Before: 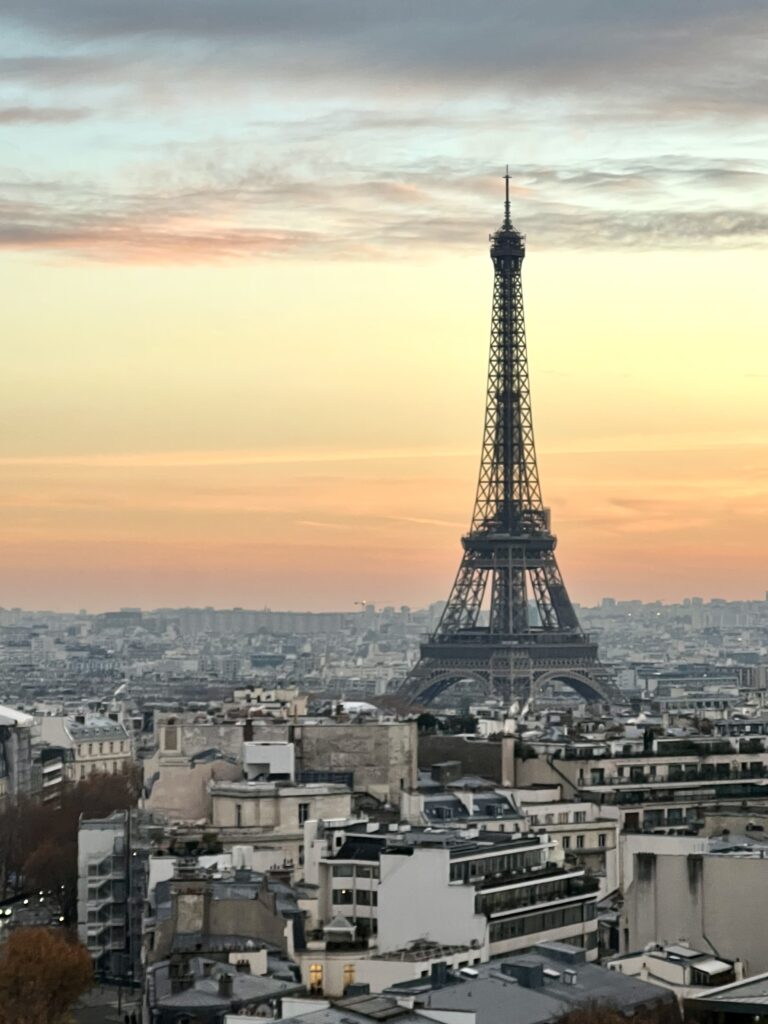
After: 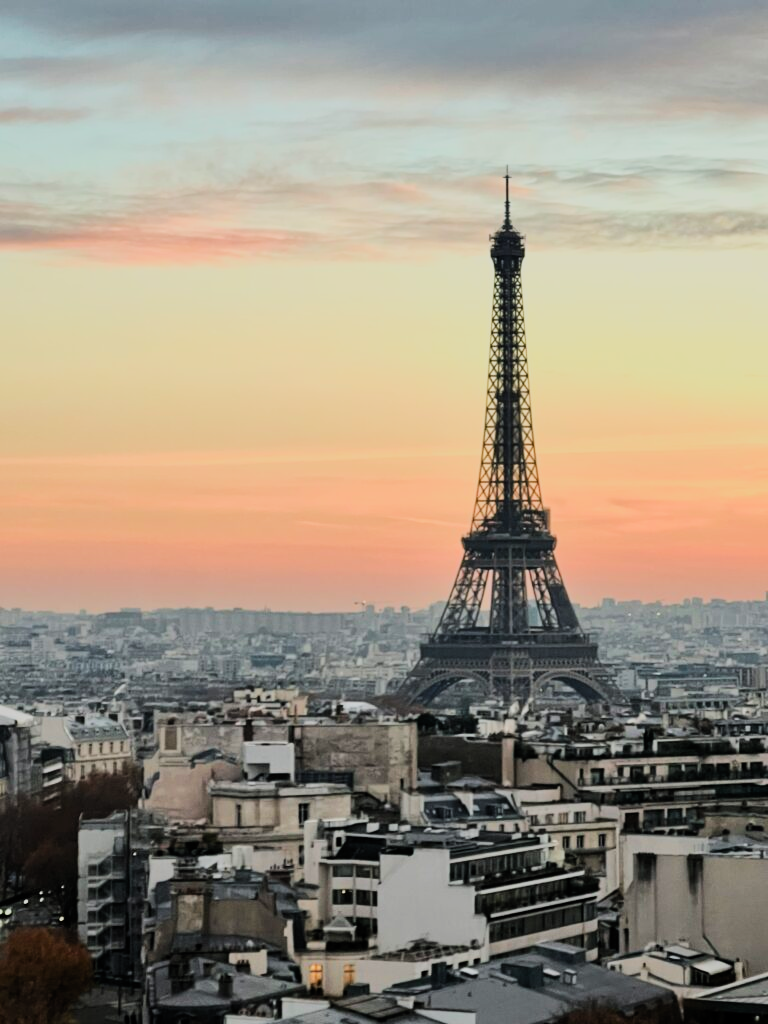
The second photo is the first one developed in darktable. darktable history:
color zones: curves: ch1 [(0.24, 0.629) (0.75, 0.5)]; ch2 [(0.255, 0.454) (0.745, 0.491)]
filmic rgb: black relative exposure -7.49 EV, white relative exposure 5 EV, hardness 3.34, contrast 1.299, color science v5 (2021), contrast in shadows safe, contrast in highlights safe
